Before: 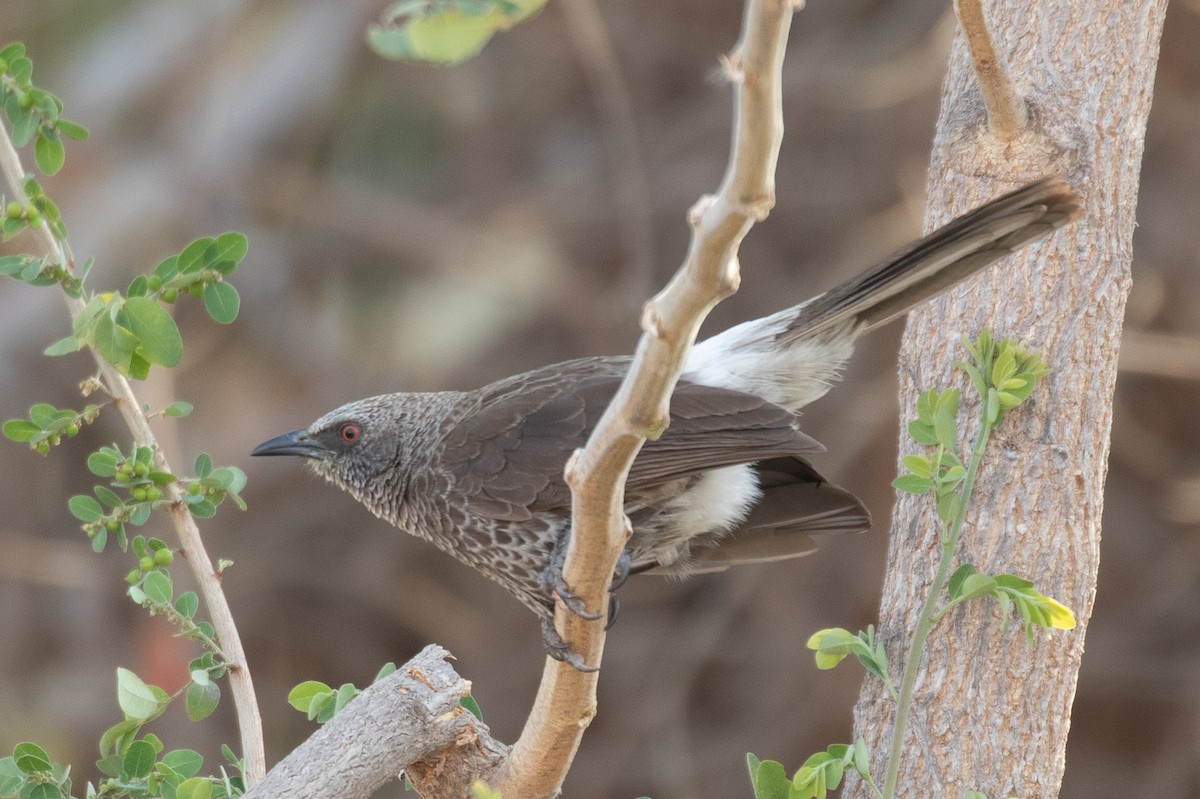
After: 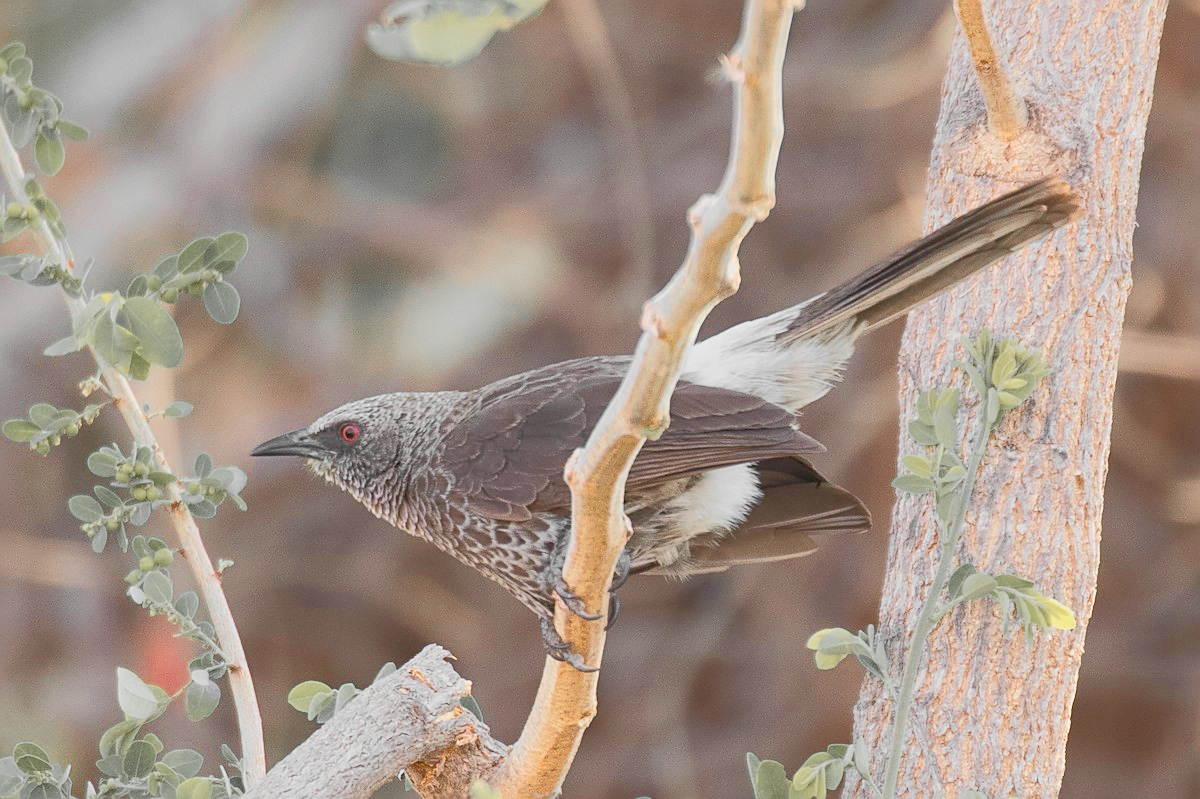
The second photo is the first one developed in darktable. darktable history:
sharpen: on, module defaults
color zones: curves: ch0 [(0, 0.447) (0.184, 0.543) (0.323, 0.476) (0.429, 0.445) (0.571, 0.443) (0.714, 0.451) (0.857, 0.452) (1, 0.447)]; ch1 [(0, 0.464) (0.176, 0.46) (0.287, 0.177) (0.429, 0.002) (0.571, 0) (0.714, 0) (0.857, 0) (1, 0.464)]
color balance rgb: perceptual saturation grading › global saturation 39.626%, global vibrance 24.203%, contrast -24.676%
tone curve: curves: ch0 [(0, 0.026) (0.172, 0.194) (0.398, 0.437) (0.469, 0.544) (0.612, 0.741) (0.845, 0.926) (1, 0.968)]; ch1 [(0, 0) (0.437, 0.453) (0.472, 0.467) (0.502, 0.502) (0.531, 0.537) (0.574, 0.583) (0.617, 0.64) (0.699, 0.749) (0.859, 0.919) (1, 1)]; ch2 [(0, 0) (0.33, 0.301) (0.421, 0.443) (0.476, 0.502) (0.511, 0.504) (0.553, 0.55) (0.595, 0.586) (0.664, 0.664) (1, 1)], color space Lab, independent channels, preserve colors none
